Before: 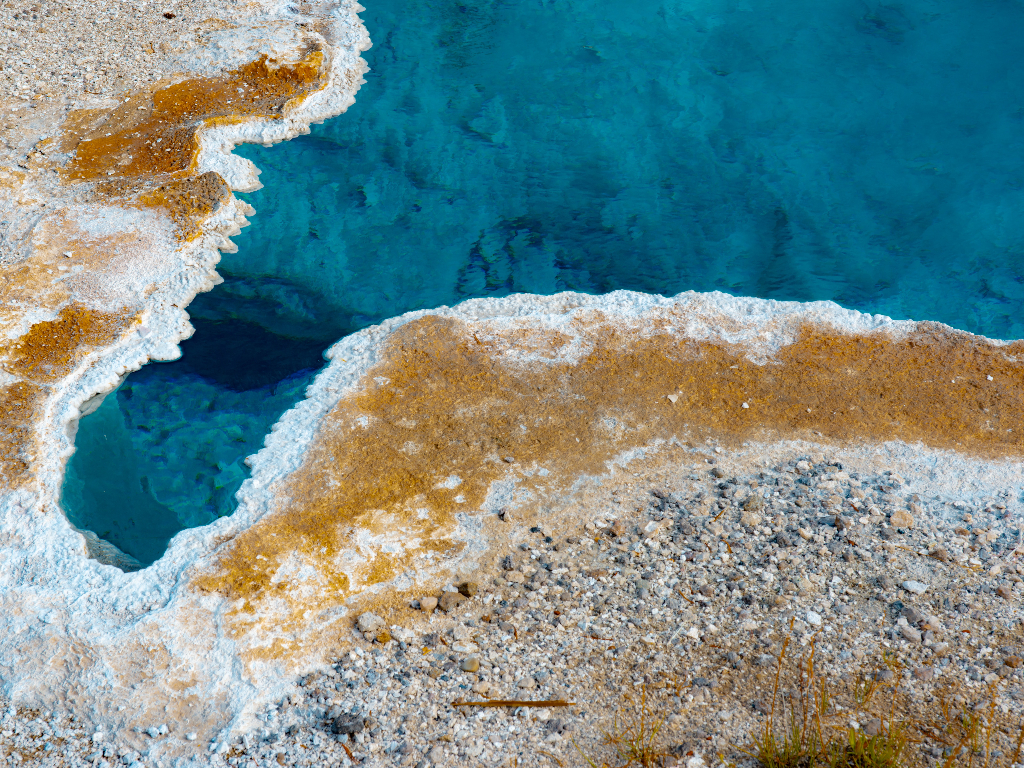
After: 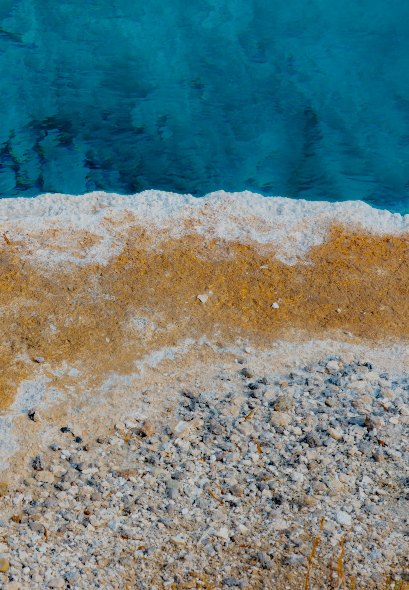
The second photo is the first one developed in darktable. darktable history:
filmic rgb: black relative exposure -7.08 EV, white relative exposure 5.37 EV, hardness 3.03
crop: left 45.983%, top 13.12%, right 14.033%, bottom 10.039%
